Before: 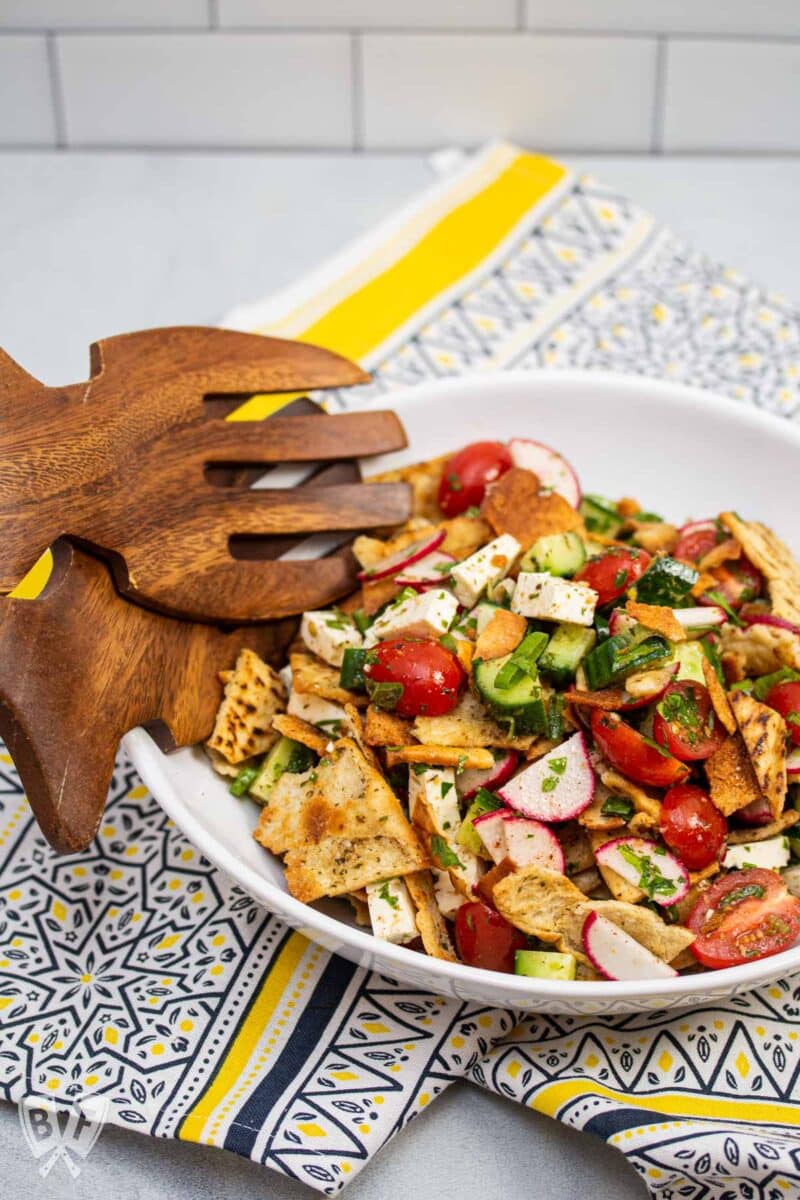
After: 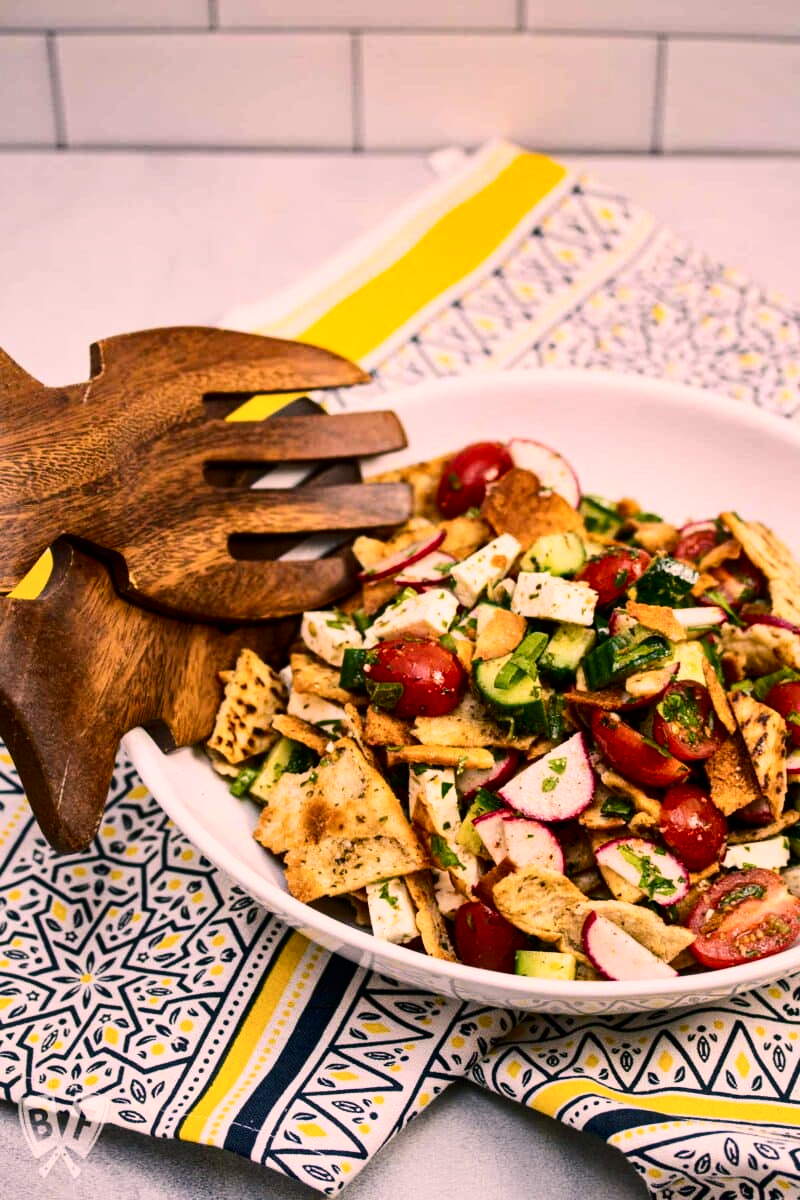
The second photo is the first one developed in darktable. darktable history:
color balance rgb: shadows lift › chroma 2.832%, shadows lift › hue 188.99°, power › luminance -14.82%, highlights gain › chroma 4.449%, highlights gain › hue 33.11°, perceptual saturation grading › global saturation 0.997%, perceptual brilliance grading › mid-tones 9.19%, perceptual brilliance grading › shadows 15.554%, global vibrance 11.275%
contrast brightness saturation: contrast 0.278
shadows and highlights: soften with gaussian
